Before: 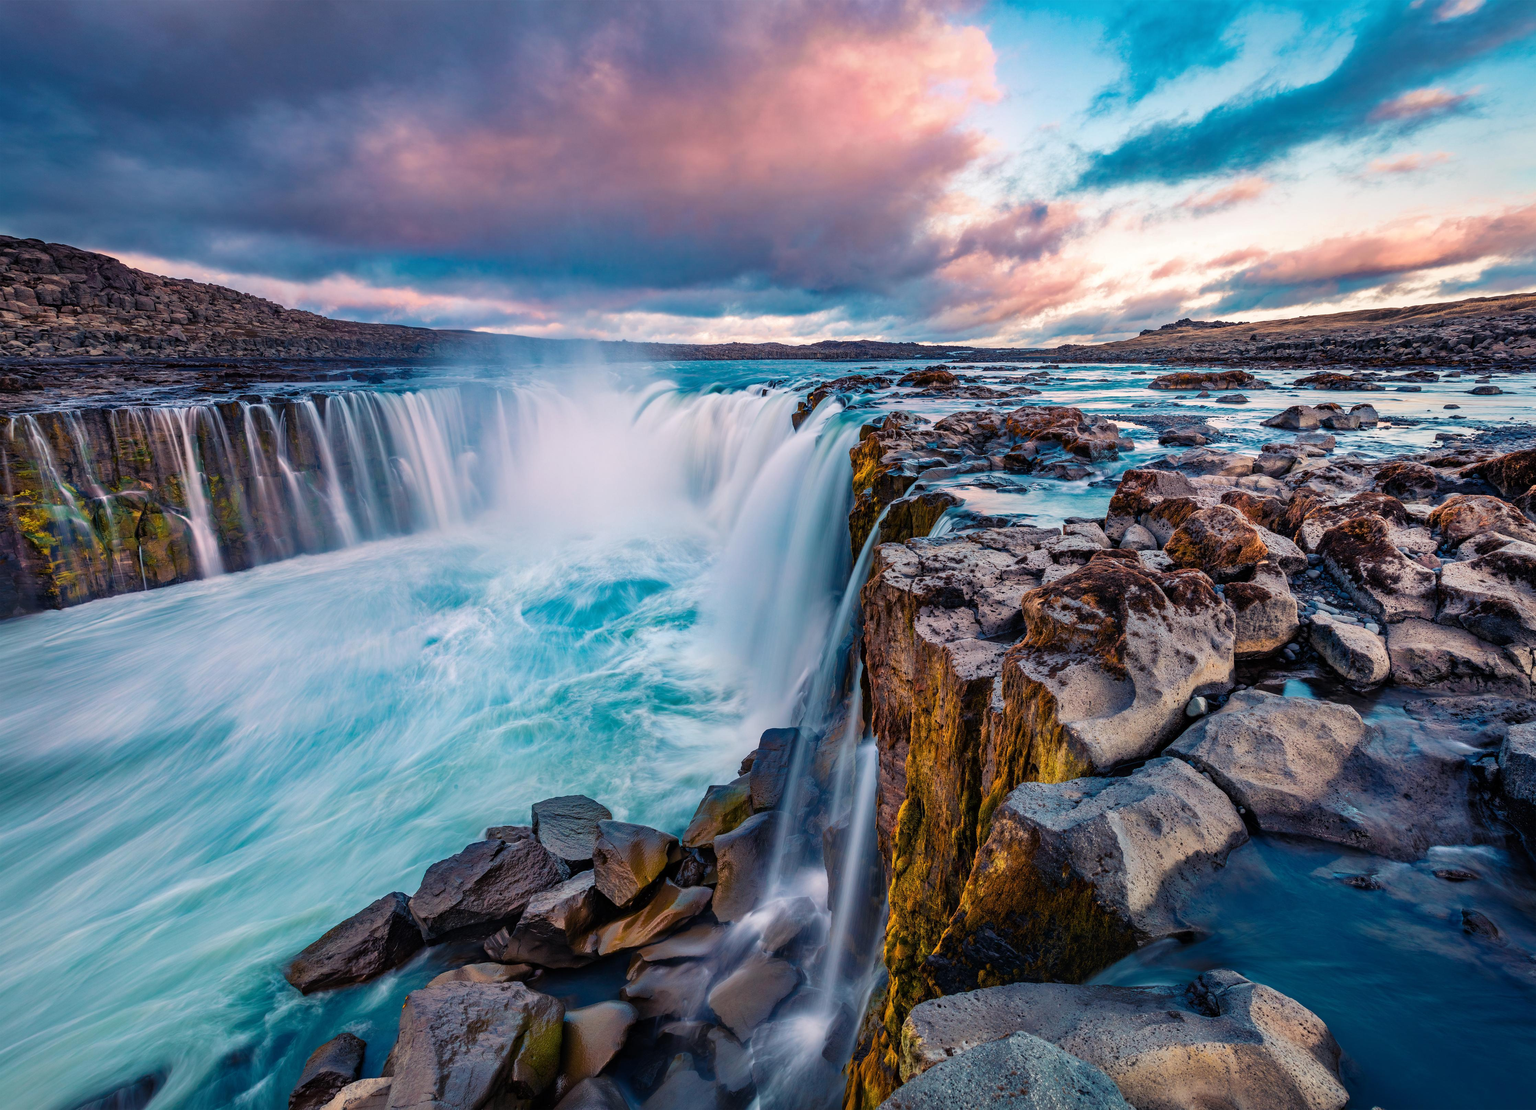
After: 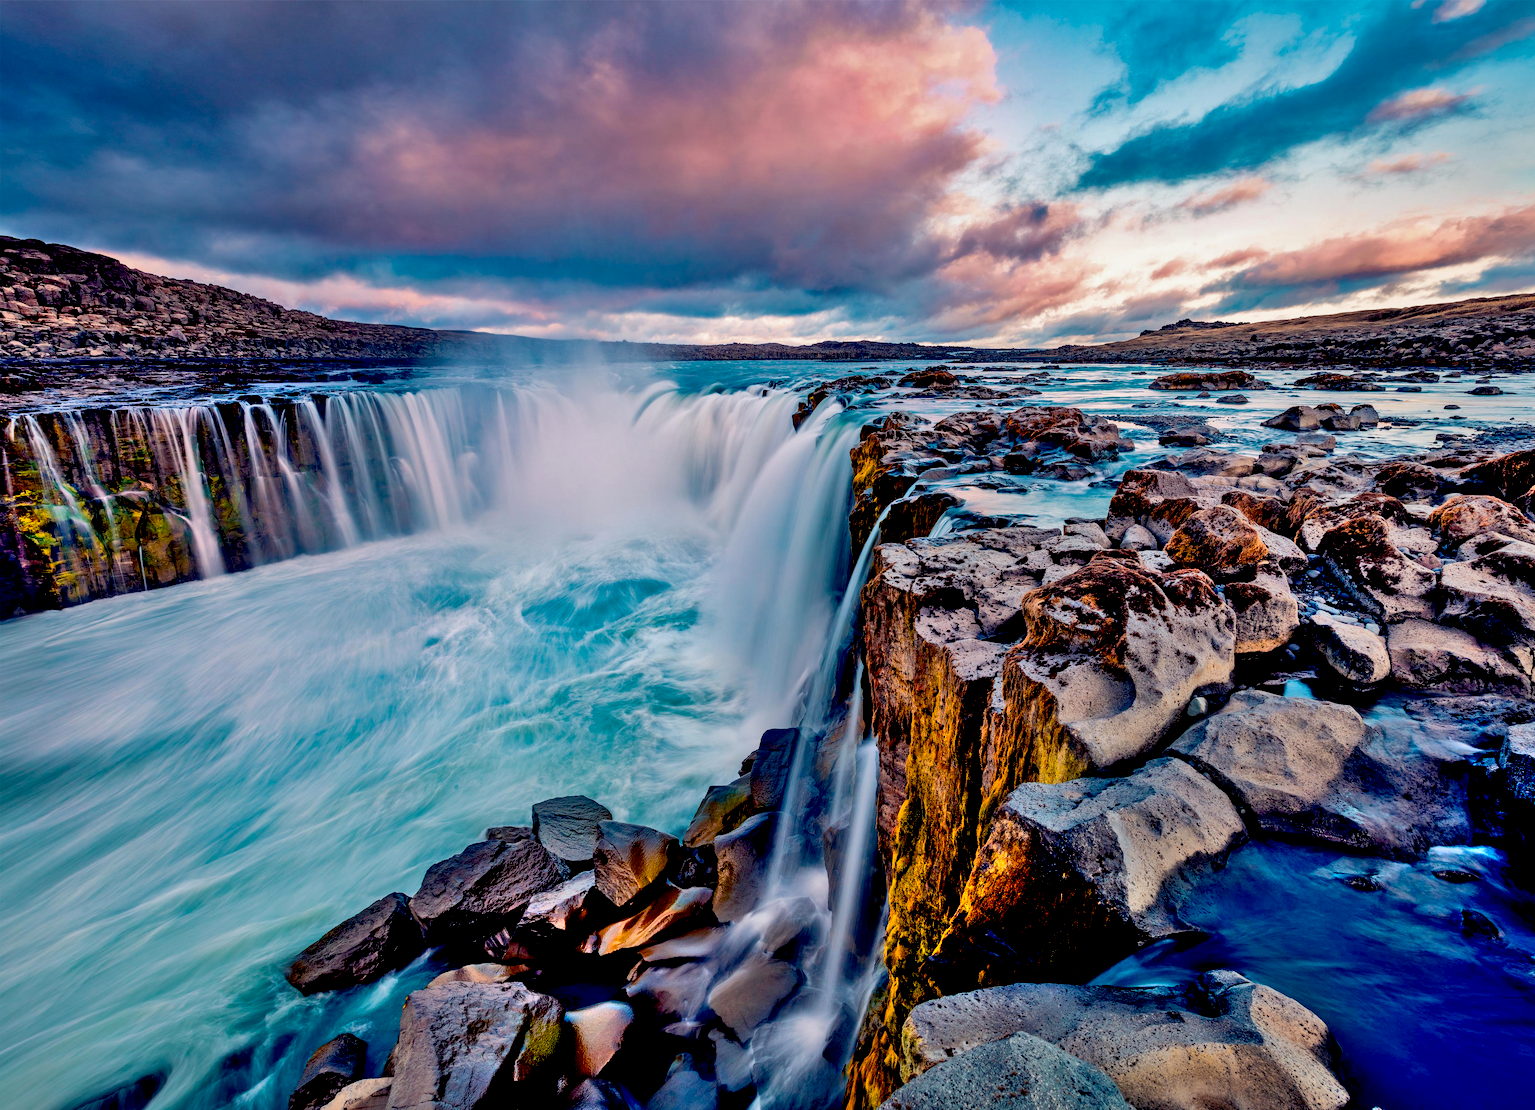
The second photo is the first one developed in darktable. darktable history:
exposure: black level correction 0.029, exposure -0.073 EV, compensate highlight preservation false
shadows and highlights: soften with gaussian
